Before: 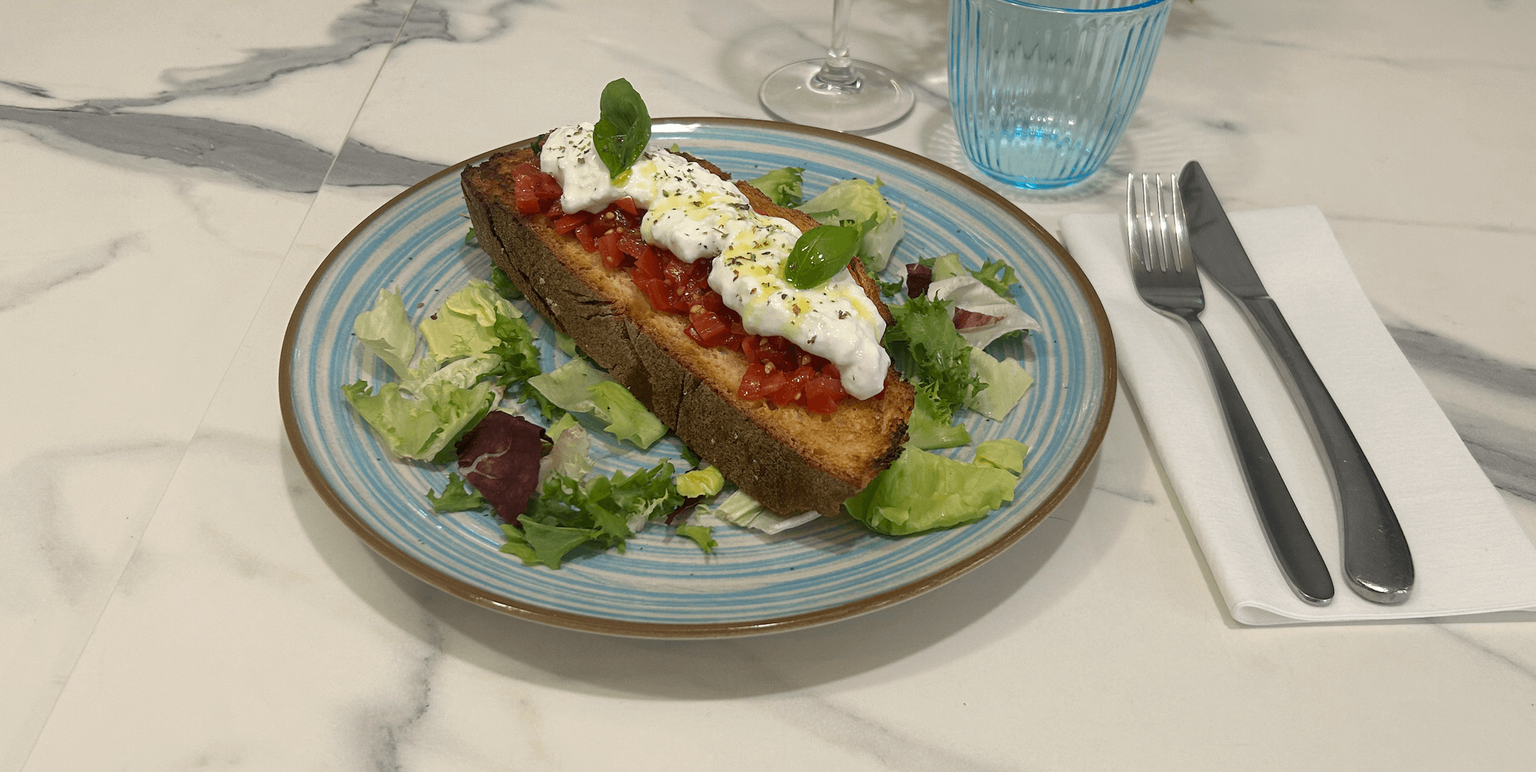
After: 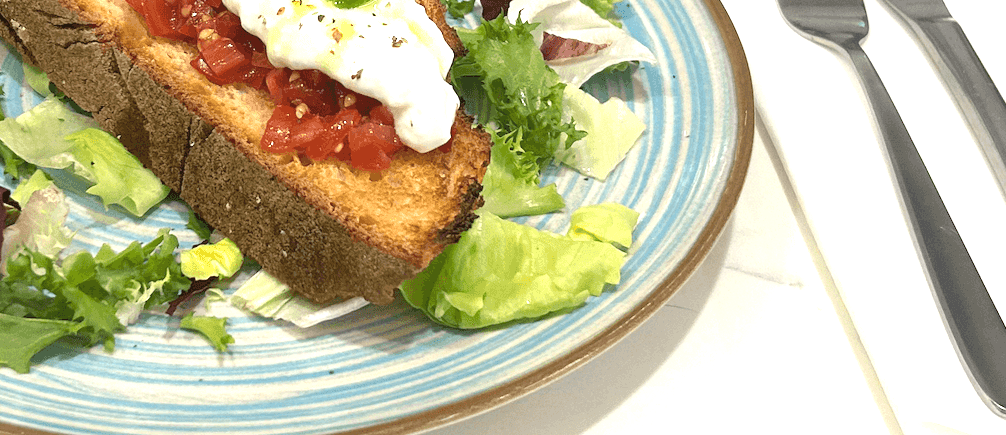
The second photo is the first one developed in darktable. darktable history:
crop: left 35.03%, top 36.625%, right 14.663%, bottom 20.057%
exposure: black level correction 0, exposure 1.388 EV, compensate exposure bias true, compensate highlight preservation false
color zones: curves: ch1 [(0.077, 0.436) (0.25, 0.5) (0.75, 0.5)]
